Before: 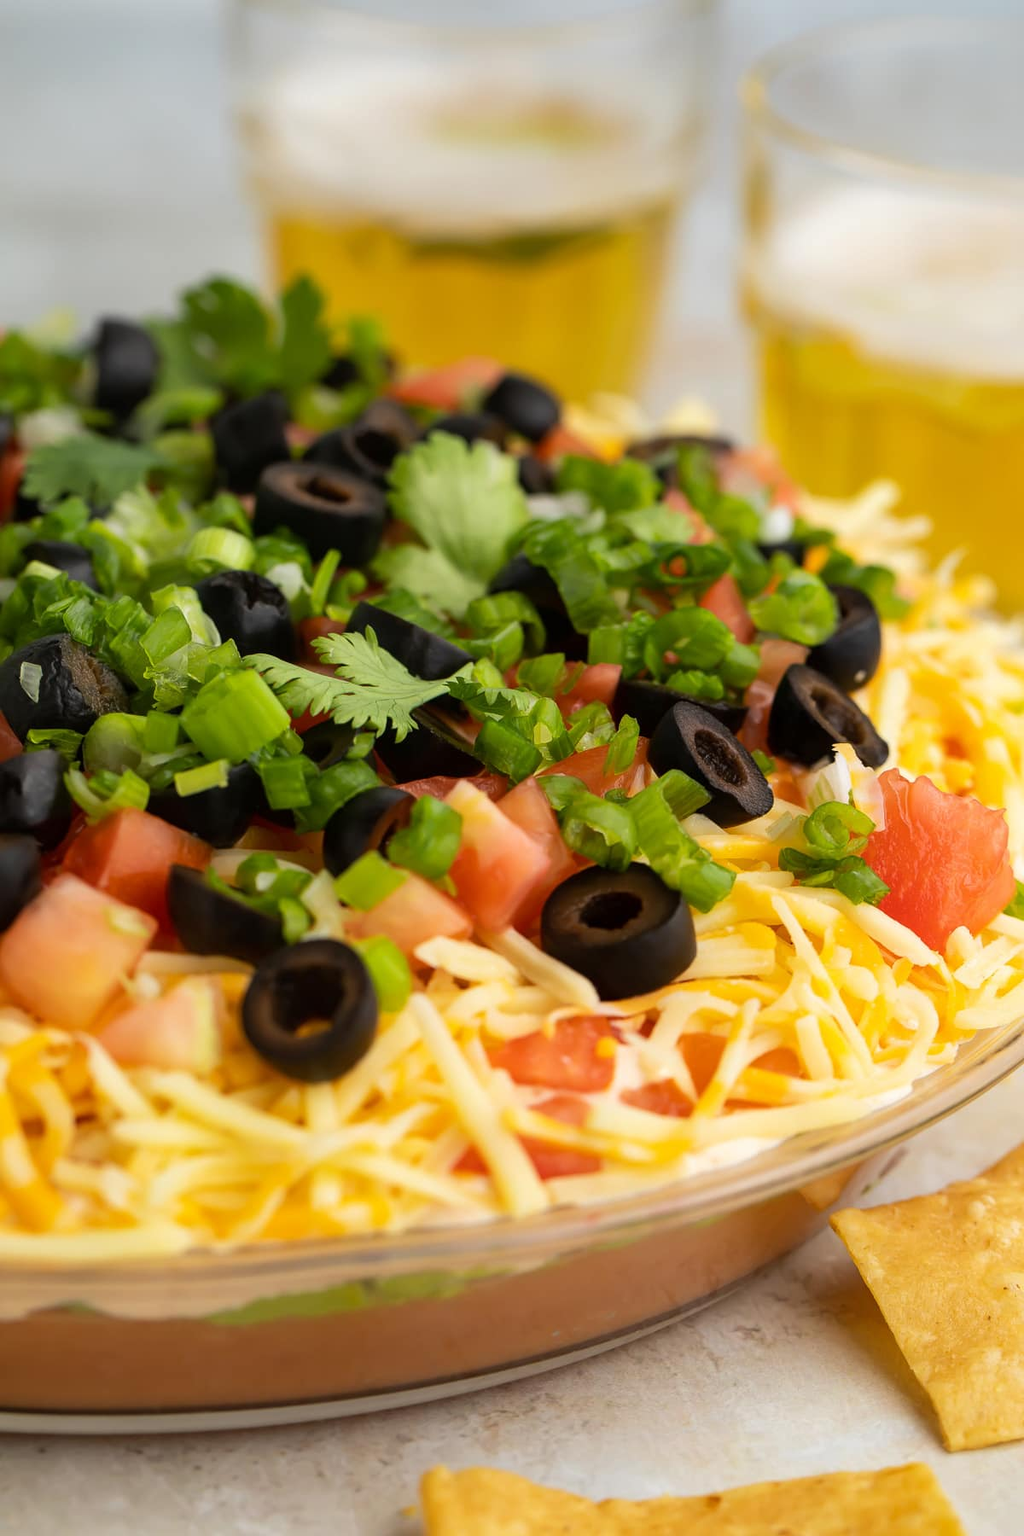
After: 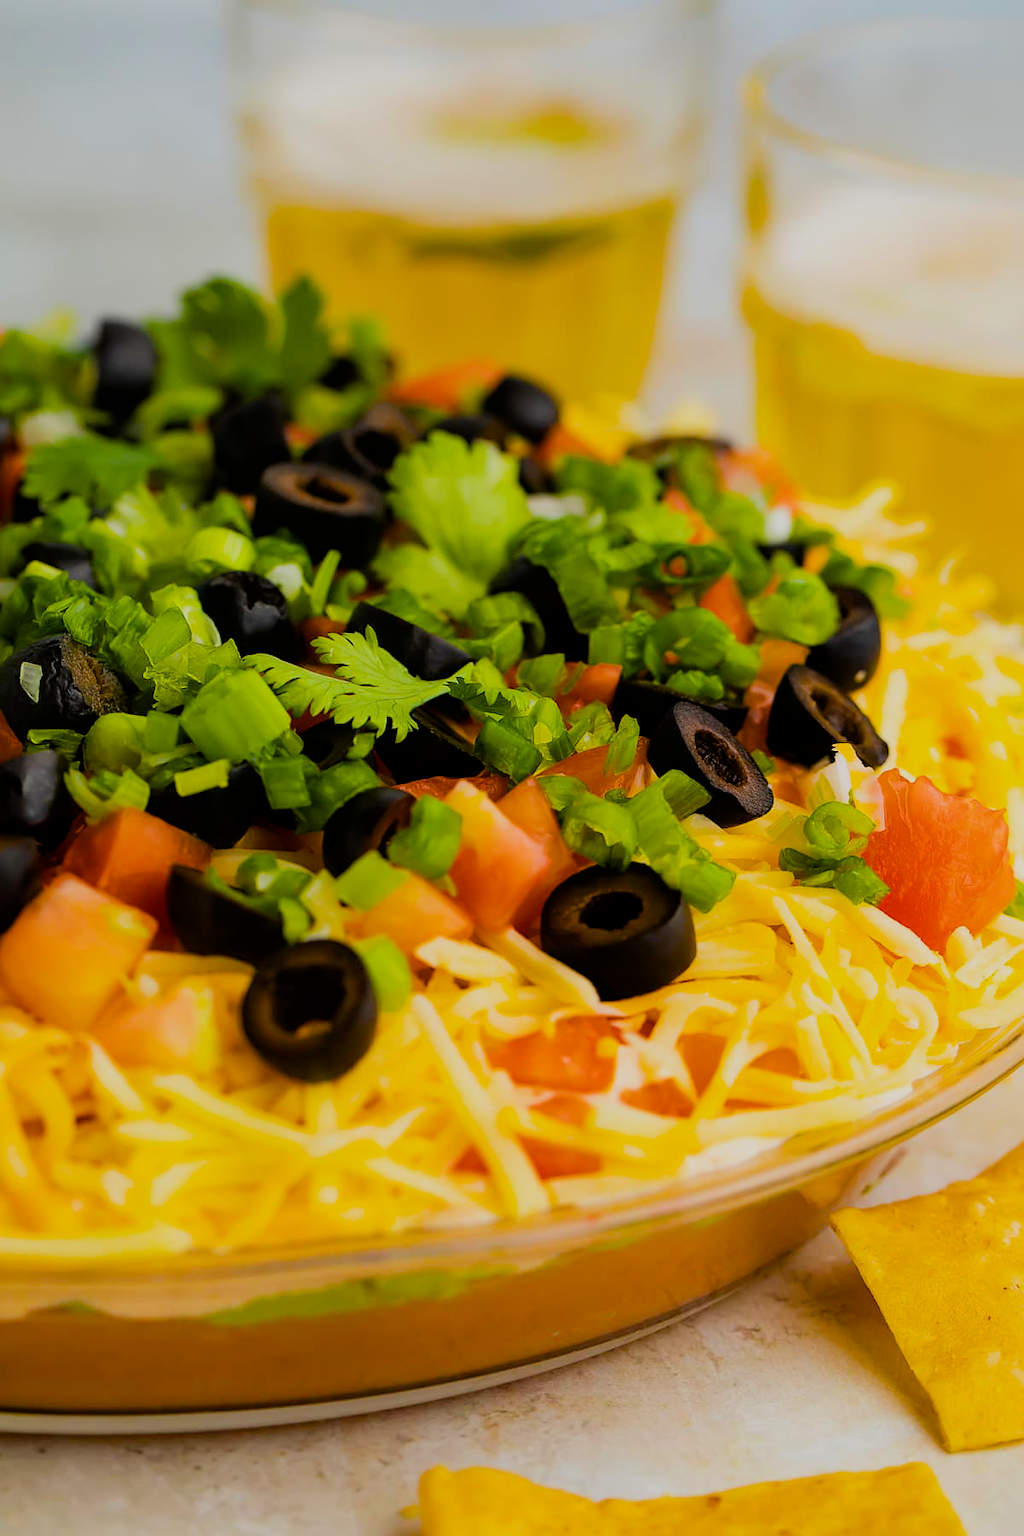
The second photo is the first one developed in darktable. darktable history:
filmic rgb: black relative exposure -7.65 EV, white relative exposure 4.56 EV, hardness 3.61, contrast 1.055
sharpen: radius 0.979, amount 0.612
color balance rgb: linear chroma grading › global chroma 9.668%, perceptual saturation grading › global saturation 36.35%, perceptual saturation grading › shadows 34.554%, global vibrance 15.201%
